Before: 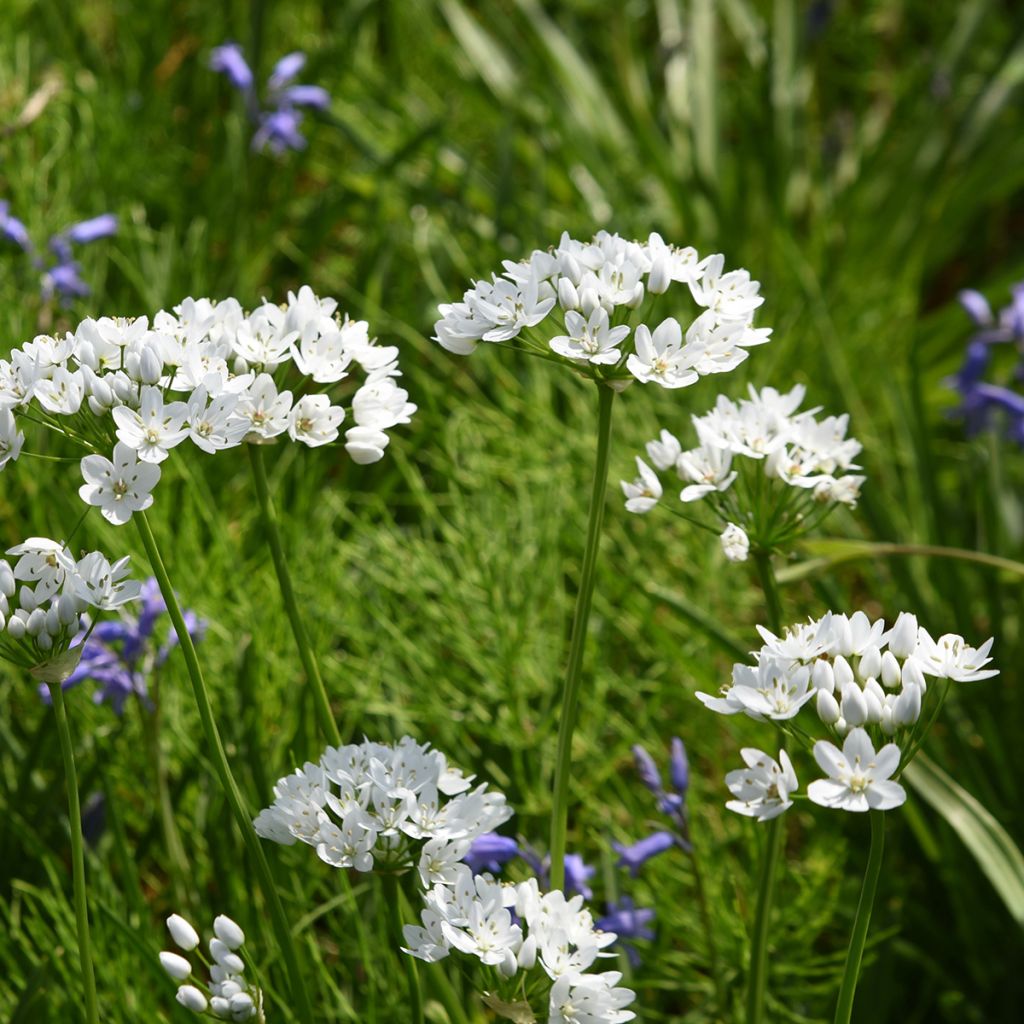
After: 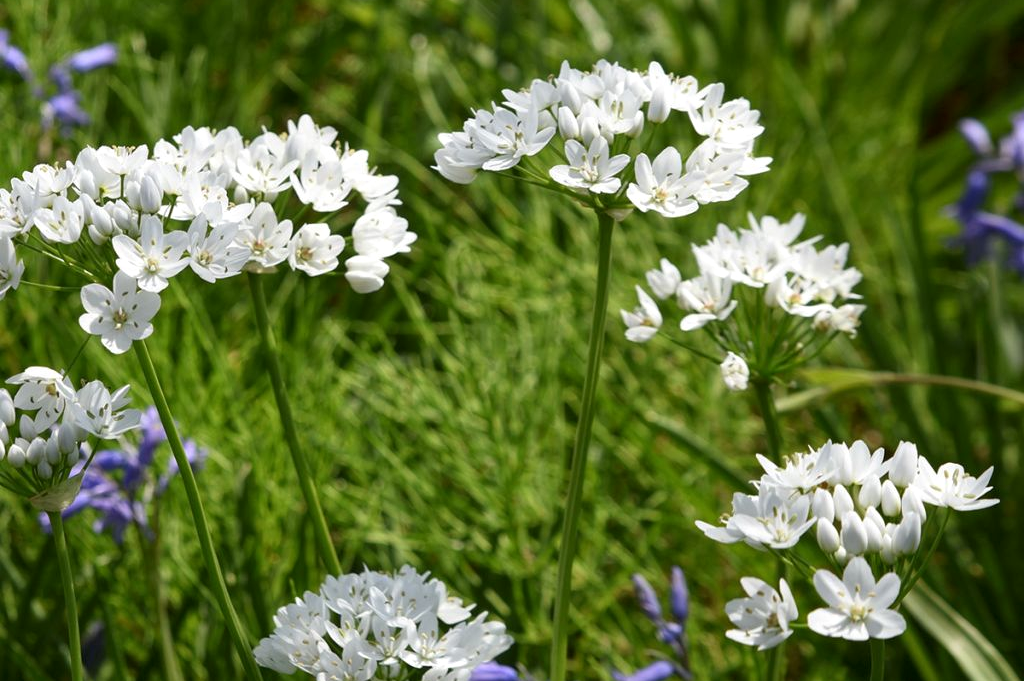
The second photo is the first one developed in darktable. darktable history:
local contrast: highlights 100%, shadows 100%, detail 120%, midtone range 0.2
crop: top 16.727%, bottom 16.727%
